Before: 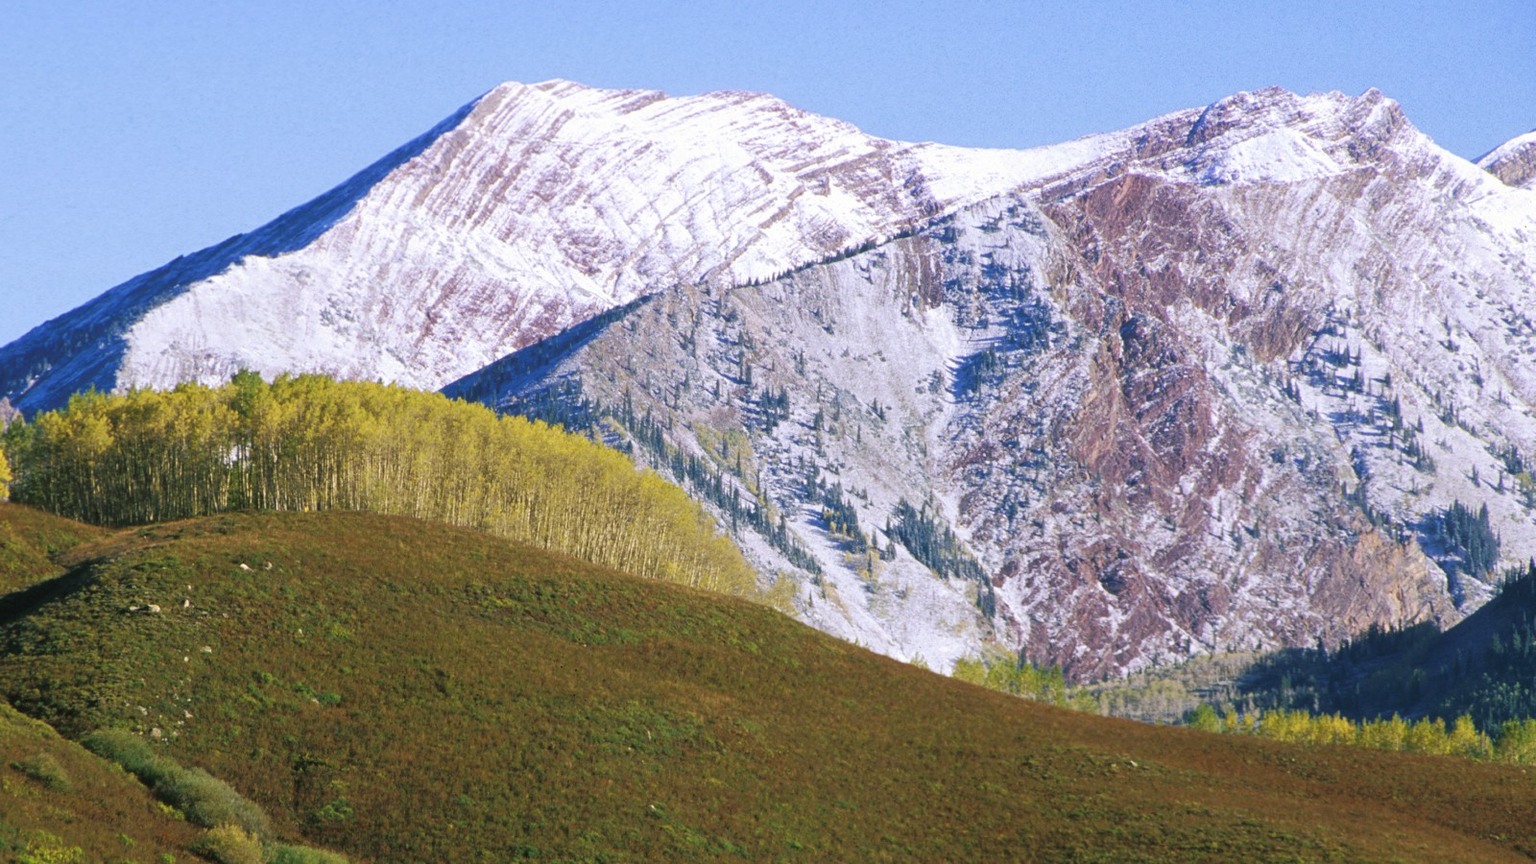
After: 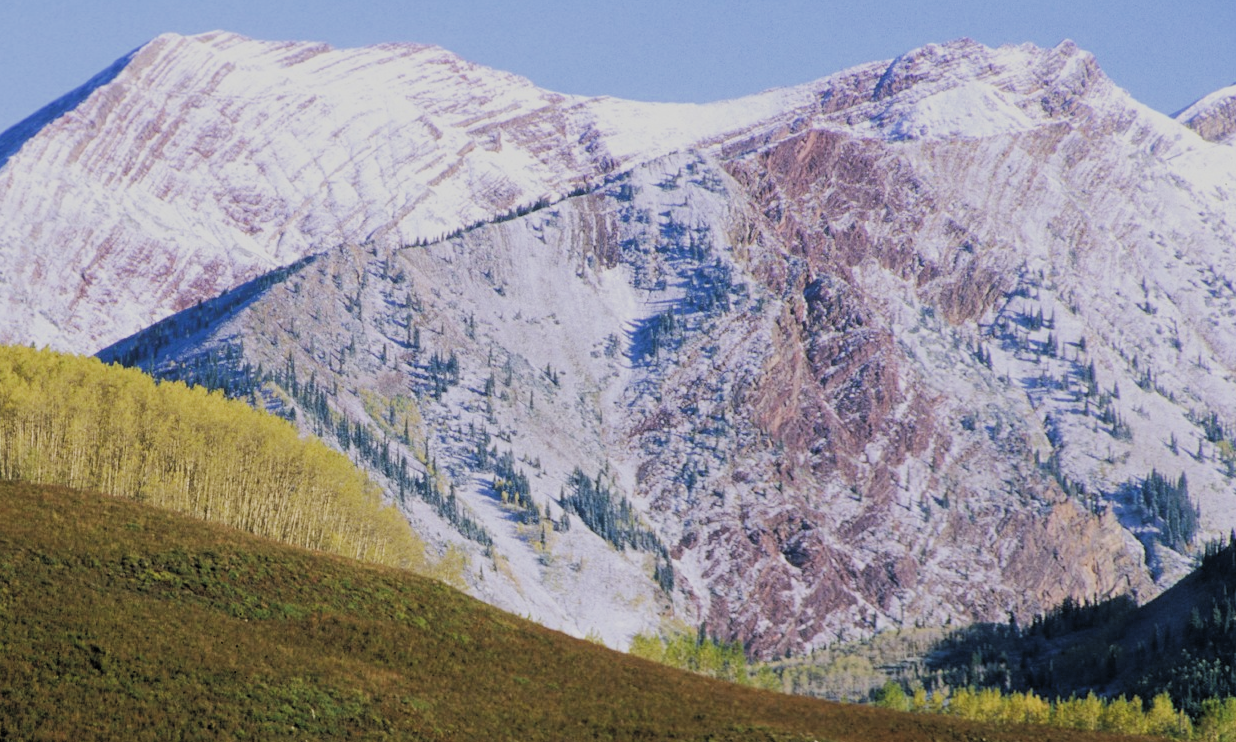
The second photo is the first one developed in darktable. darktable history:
tone equalizer: edges refinement/feathering 500, mask exposure compensation -1.57 EV, preserve details no
filmic rgb: black relative exposure -4.21 EV, white relative exposure 5.16 EV, hardness 2.09, contrast 1.165, add noise in highlights 0.001, color science v3 (2019), use custom middle-gray values true, iterations of high-quality reconstruction 0, contrast in highlights soft
crop: left 22.689%, top 5.888%, bottom 11.616%
